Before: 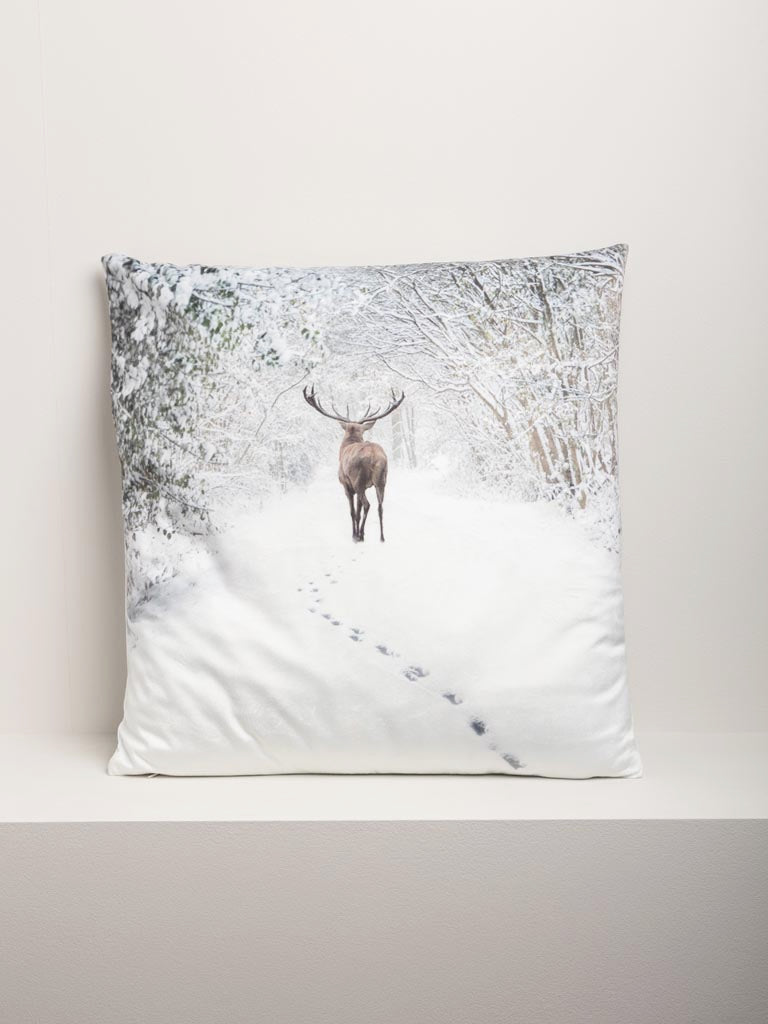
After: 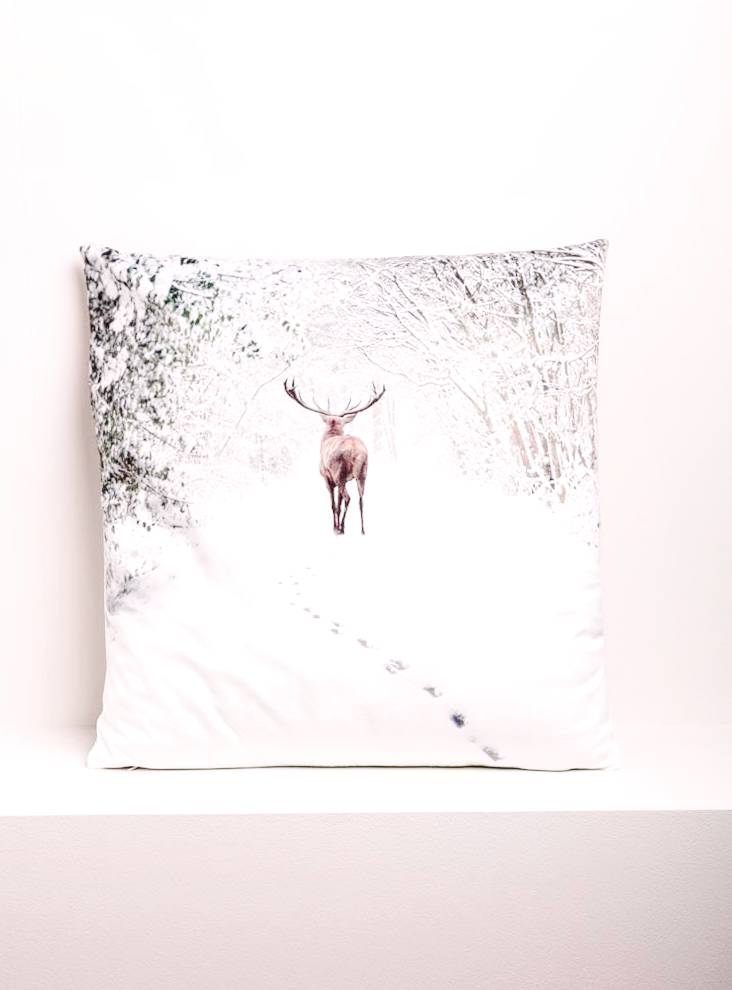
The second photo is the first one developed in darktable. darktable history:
exposure: exposure -0.04 EV, compensate highlight preservation false
base curve: curves: ch0 [(0, 0) (0.036, 0.025) (0.121, 0.166) (0.206, 0.329) (0.605, 0.79) (1, 1)], preserve colors none
tone equalizer: -8 EV -0.417 EV, -7 EV -0.389 EV, -6 EV -0.333 EV, -5 EV -0.222 EV, -3 EV 0.222 EV, -2 EV 0.333 EV, -1 EV 0.389 EV, +0 EV 0.417 EV, edges refinement/feathering 500, mask exposure compensation -1.57 EV, preserve details no
crop and rotate: left 2.536%, right 1.107%, bottom 2.246%
local contrast: on, module defaults
rotate and perspective: rotation 0.174°, lens shift (vertical) 0.013, lens shift (horizontal) 0.019, shear 0.001, automatic cropping original format, crop left 0.007, crop right 0.991, crop top 0.016, crop bottom 0.997
color balance rgb: perceptual saturation grading › global saturation 20%, perceptual saturation grading › highlights -50%, perceptual saturation grading › shadows 30%
tone curve: curves: ch0 [(0, 0) (0.106, 0.026) (0.275, 0.155) (0.392, 0.314) (0.513, 0.481) (0.657, 0.667) (1, 1)]; ch1 [(0, 0) (0.5, 0.511) (0.536, 0.579) (0.587, 0.69) (1, 1)]; ch2 [(0, 0) (0.5, 0.5) (0.55, 0.552) (0.625, 0.699) (1, 1)], color space Lab, independent channels, preserve colors none
